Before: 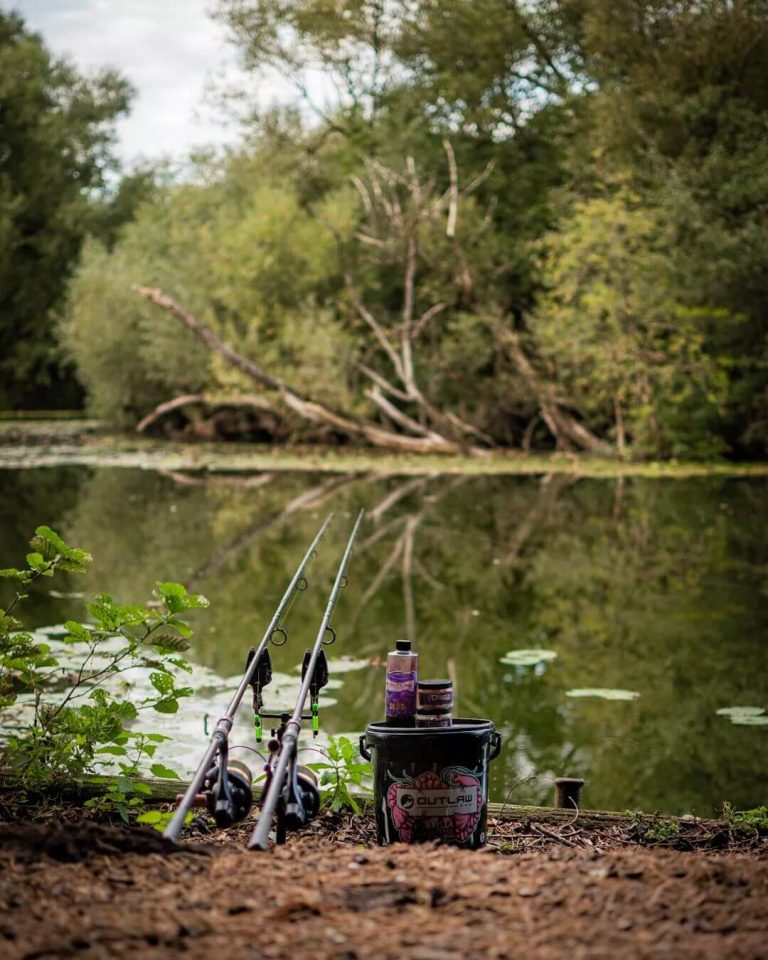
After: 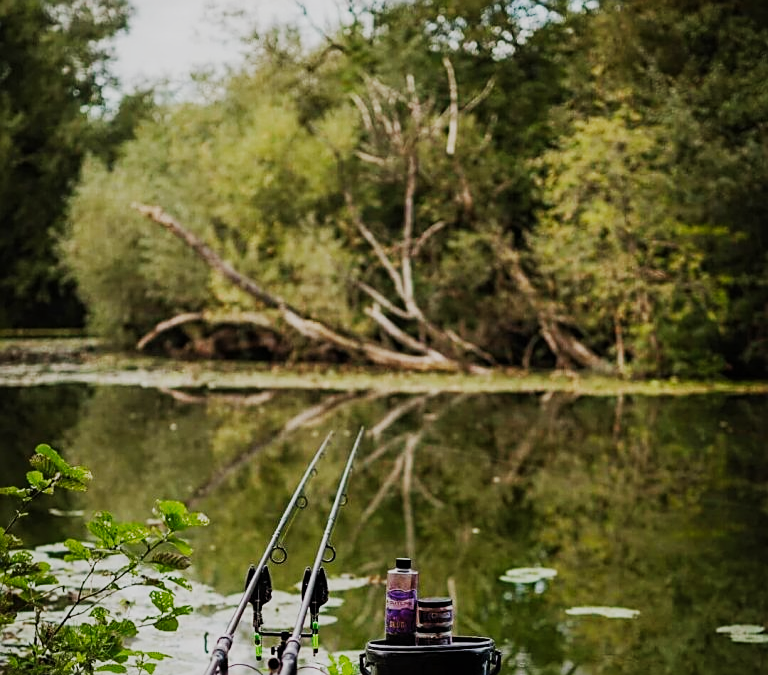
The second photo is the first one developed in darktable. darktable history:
tone equalizer: edges refinement/feathering 500, mask exposure compensation -1.57 EV, preserve details no
crop and rotate: top 8.557%, bottom 21.103%
sharpen: on, module defaults
filmic rgb: black relative exposure -16 EV, white relative exposure 5.32 EV, hardness 5.91, contrast 1.258, preserve chrominance no, color science v5 (2021), contrast in shadows safe, contrast in highlights safe
